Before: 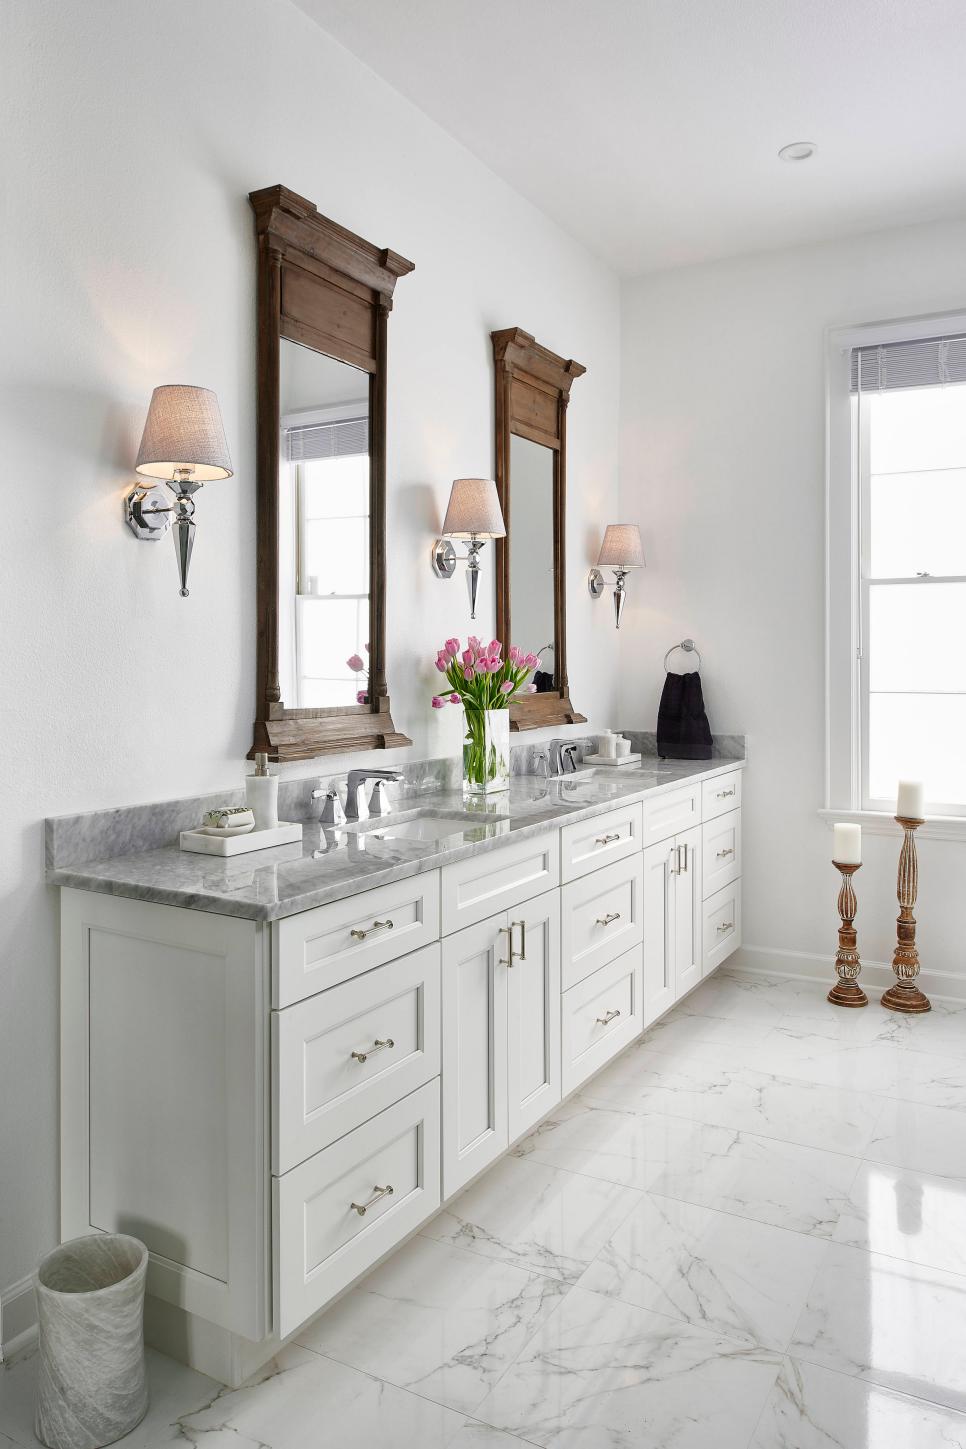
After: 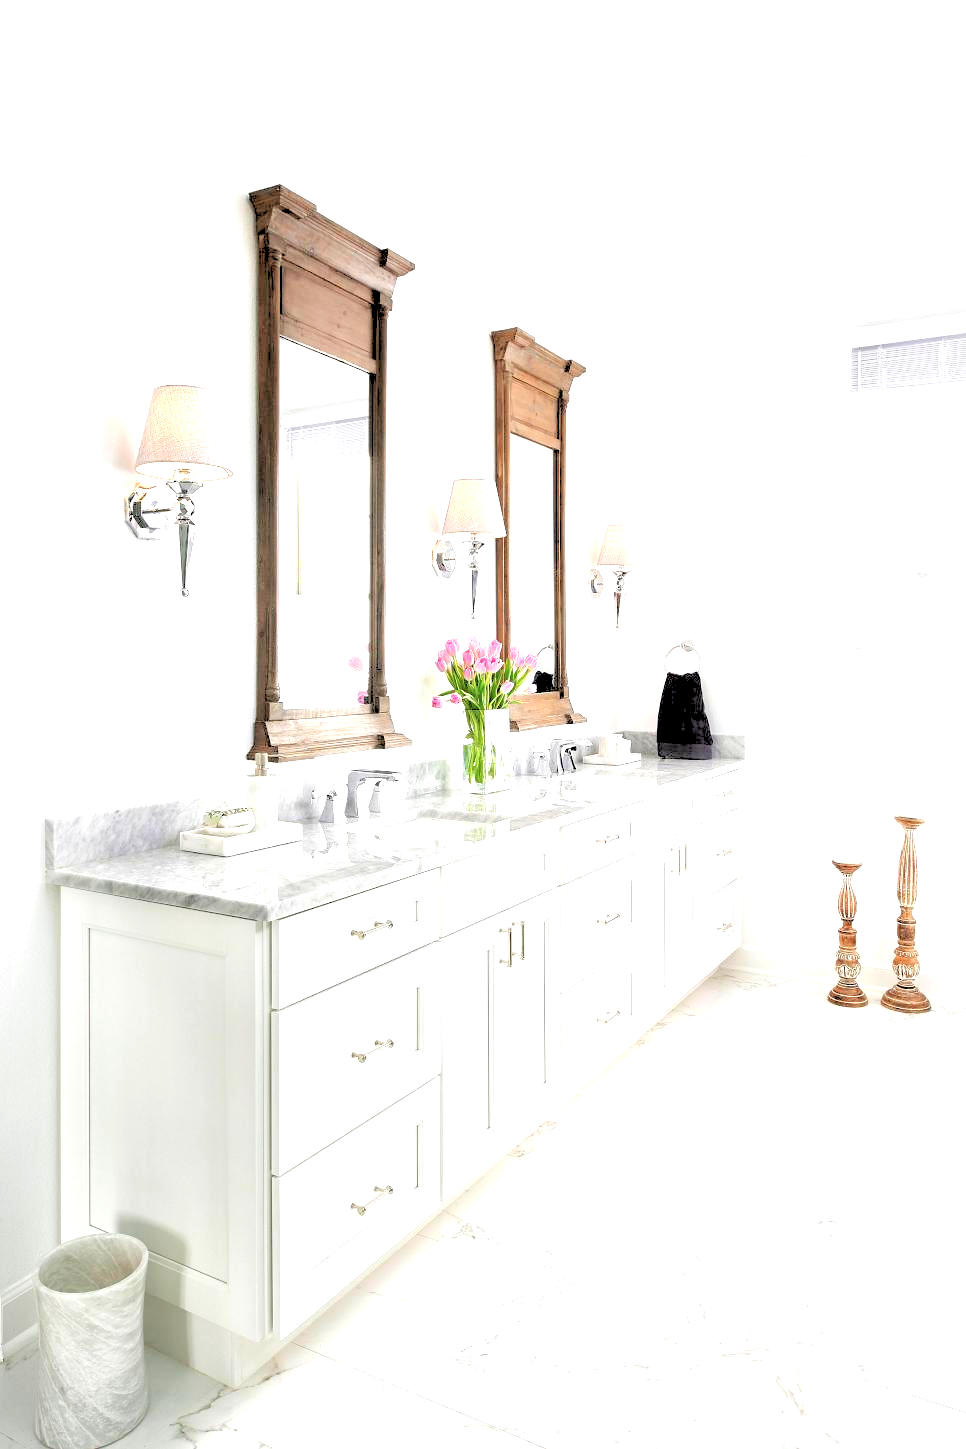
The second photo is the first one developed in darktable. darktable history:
contrast brightness saturation: contrast 0.01, saturation -0.05
rgb levels: levels [[0.027, 0.429, 0.996], [0, 0.5, 1], [0, 0.5, 1]]
exposure: black level correction 0, exposure 1.45 EV, compensate exposure bias true, compensate highlight preservation false
